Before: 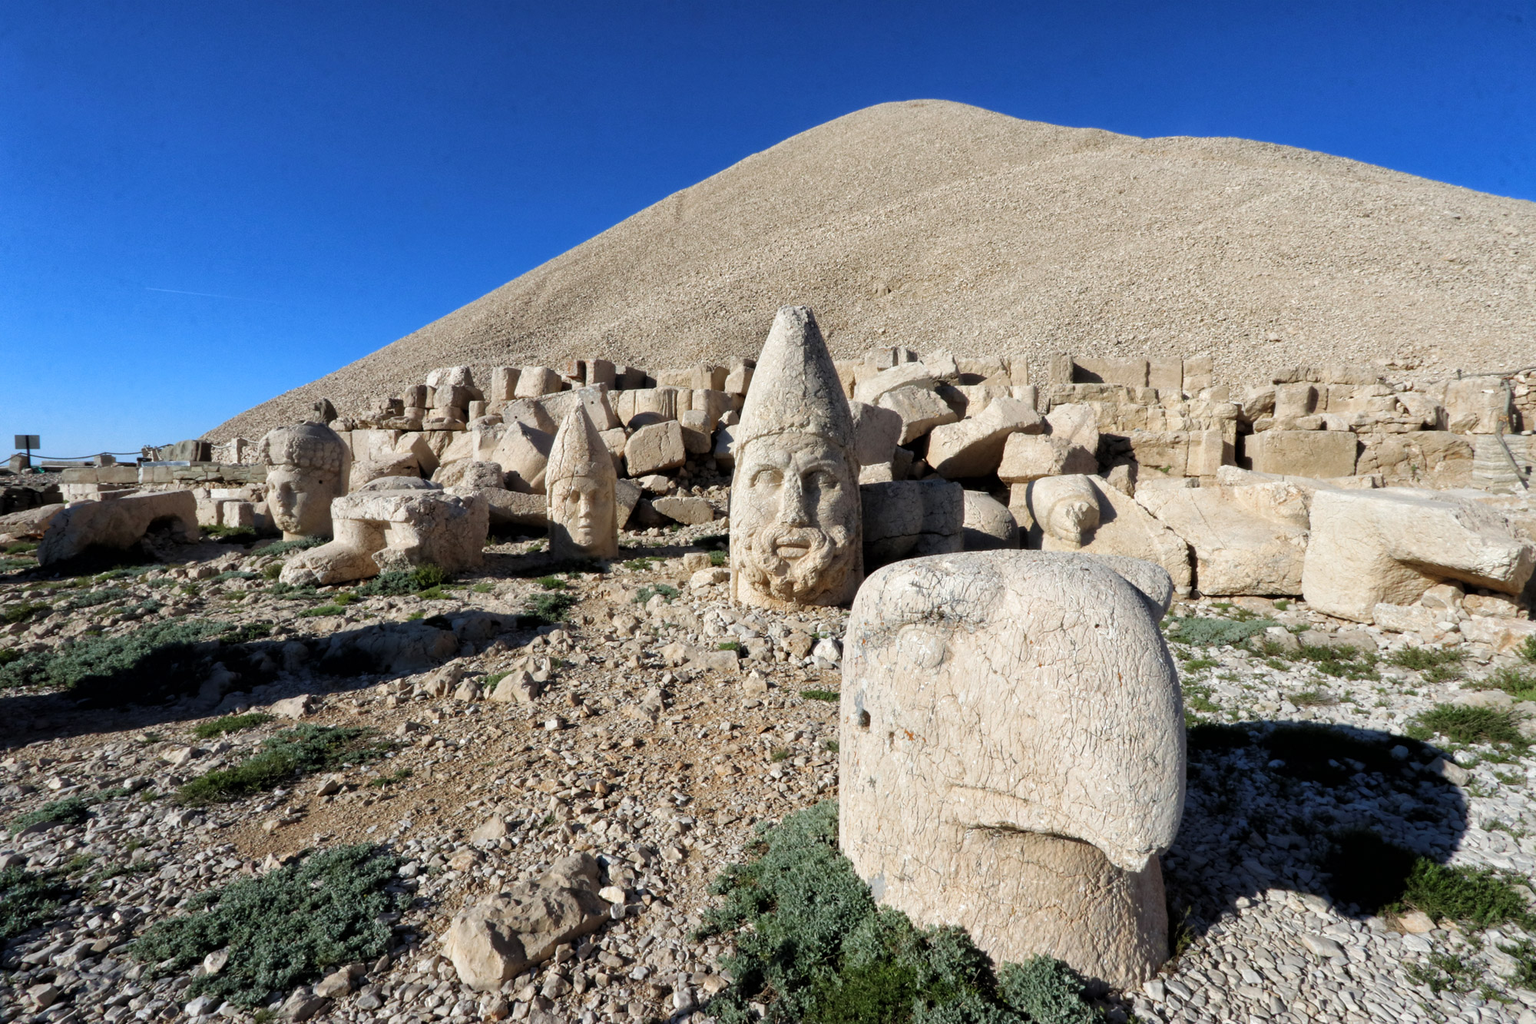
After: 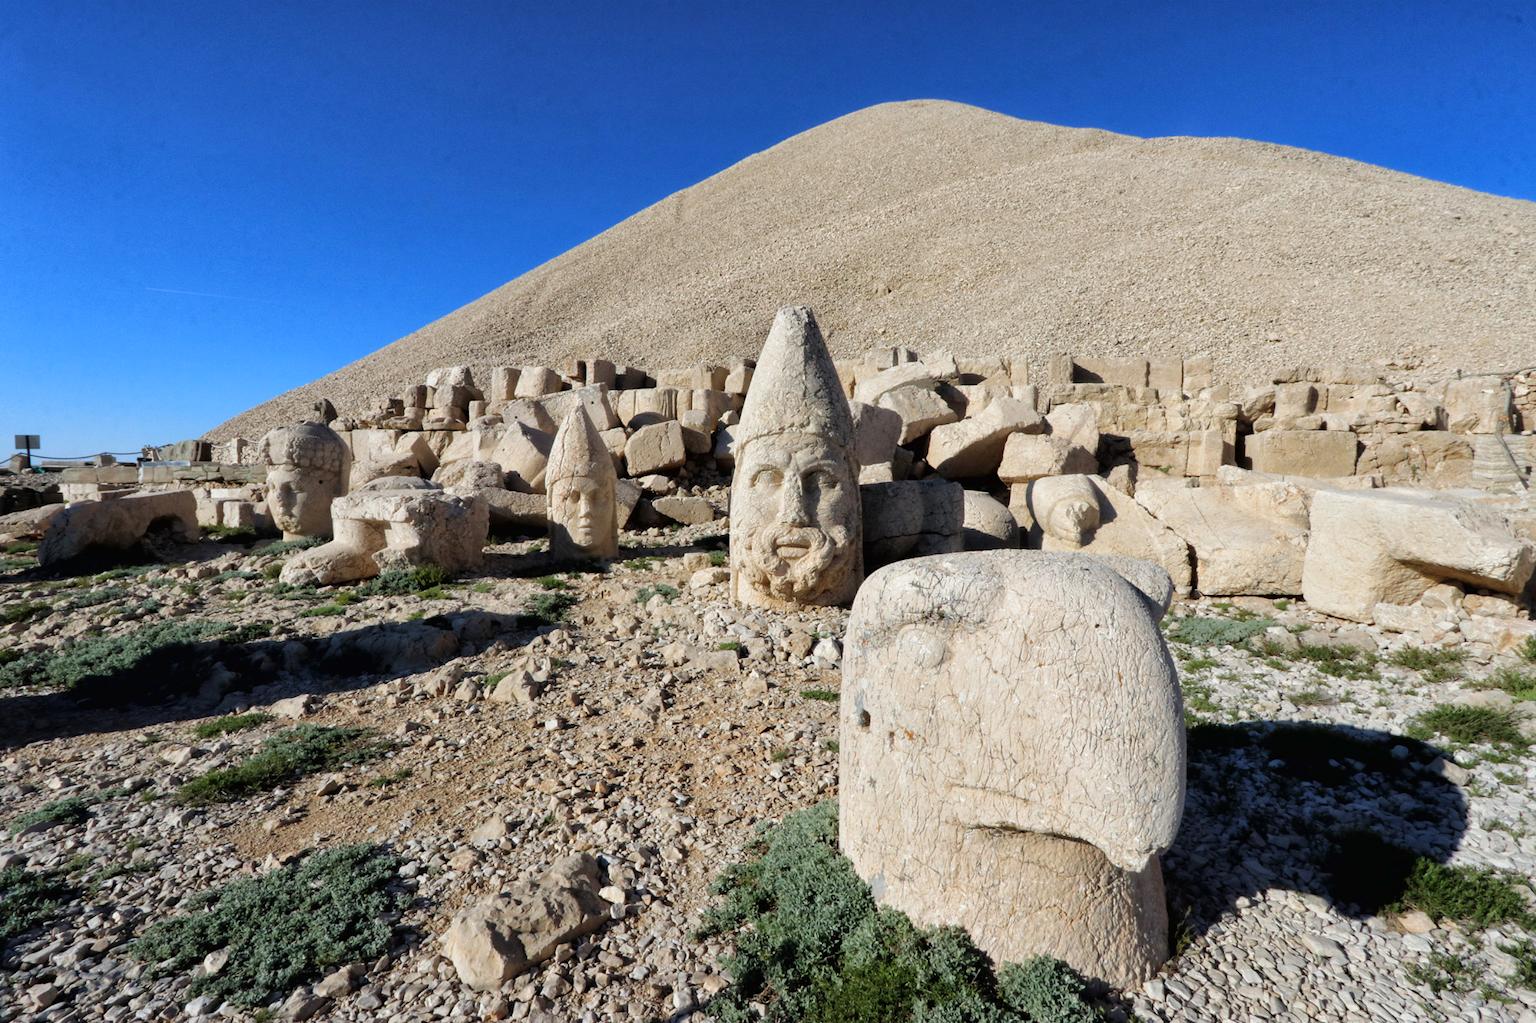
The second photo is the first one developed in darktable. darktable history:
tone equalizer: -7 EV 0.179 EV, -6 EV 0.11 EV, -5 EV 0.11 EV, -4 EV 0.059 EV, -2 EV -0.016 EV, -1 EV -0.038 EV, +0 EV -0.072 EV
local contrast: mode bilateral grid, contrast 16, coarseness 36, detail 105%, midtone range 0.2
shadows and highlights: shadows 30.78, highlights 0.855, soften with gaussian
tone curve: curves: ch0 [(0, 0.012) (0.036, 0.035) (0.274, 0.288) (0.504, 0.536) (0.844, 0.84) (1, 0.983)]; ch1 [(0, 0) (0.389, 0.403) (0.462, 0.486) (0.499, 0.498) (0.511, 0.502) (0.536, 0.547) (0.579, 0.578) (0.626, 0.645) (0.749, 0.781) (1, 1)]; ch2 [(0, 0) (0.457, 0.486) (0.5, 0.5) (0.557, 0.561) (0.614, 0.622) (0.704, 0.732) (1, 1)], color space Lab, linked channels, preserve colors none
